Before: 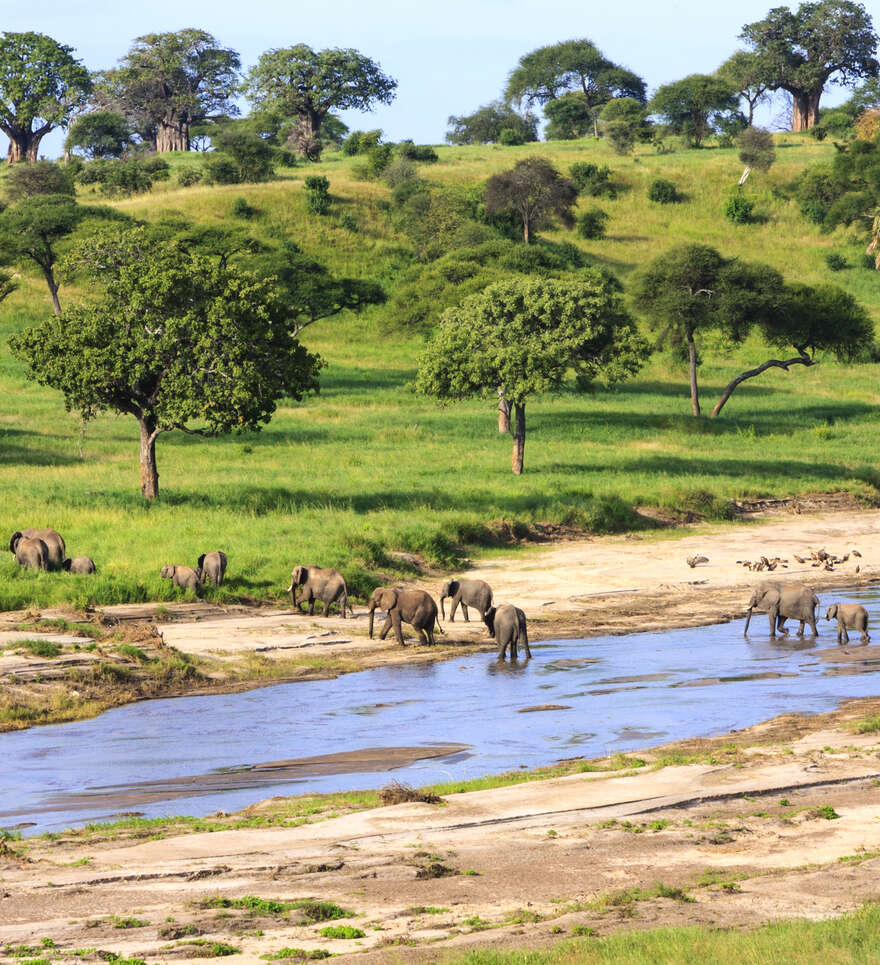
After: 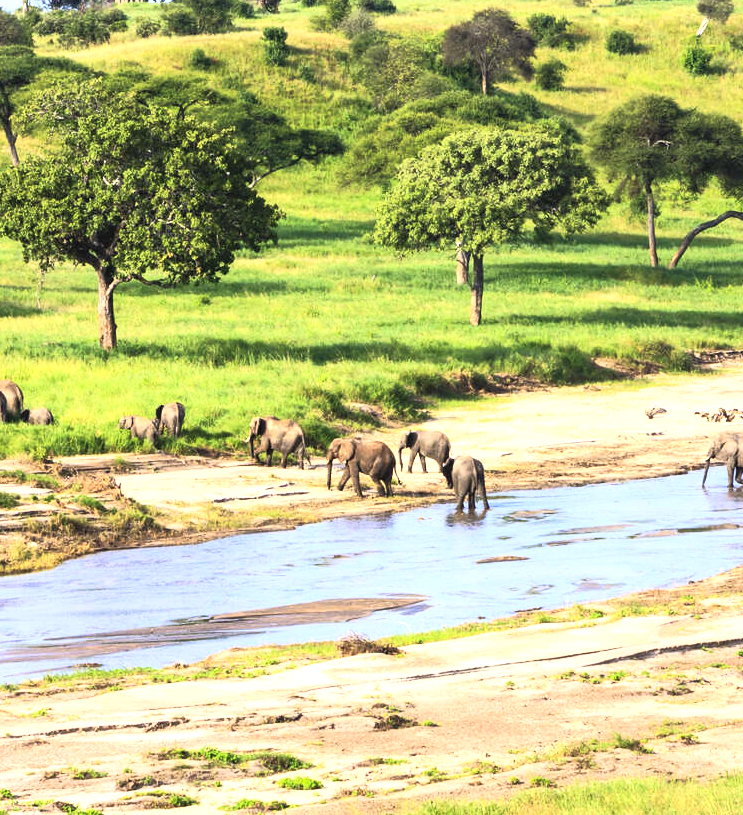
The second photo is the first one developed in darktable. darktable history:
base curve: curves: ch0 [(0, 0) (0.257, 0.25) (0.482, 0.586) (0.757, 0.871) (1, 1)]
crop and rotate: left 4.842%, top 15.51%, right 10.668%
exposure: black level correction 0, exposure 0.7 EV, compensate exposure bias true, compensate highlight preservation false
